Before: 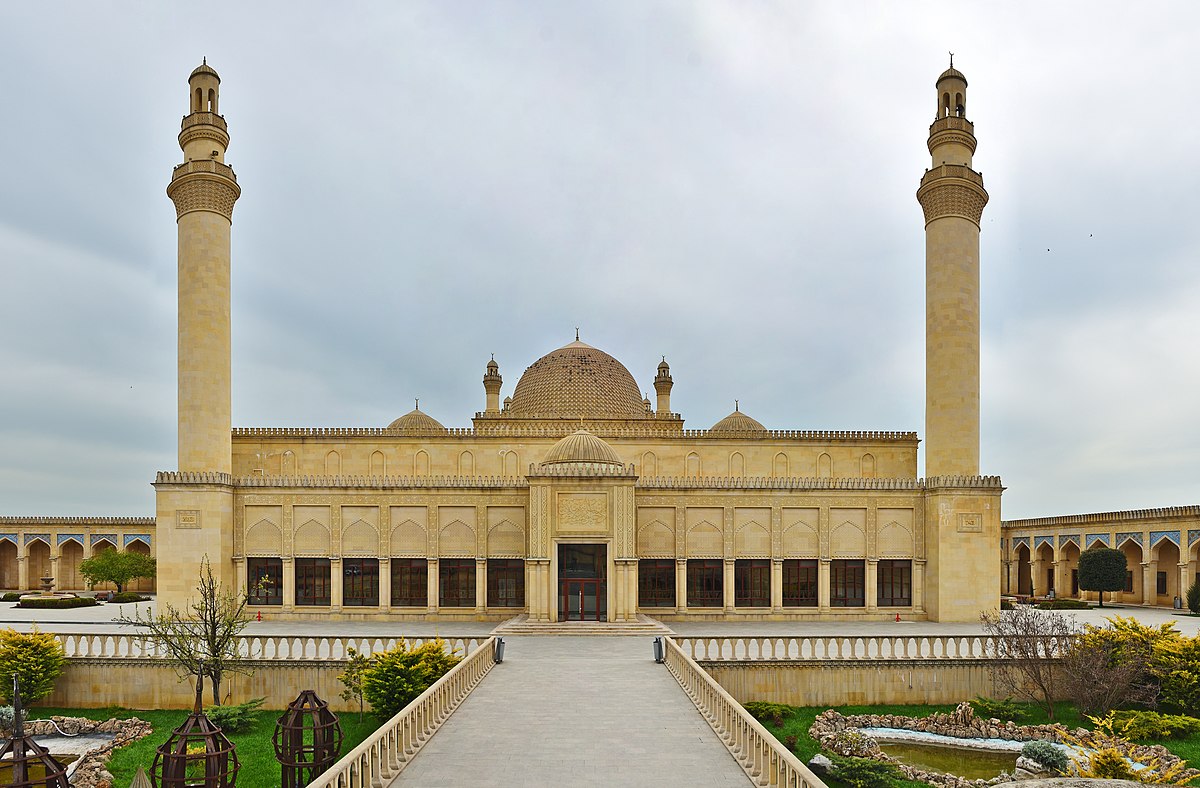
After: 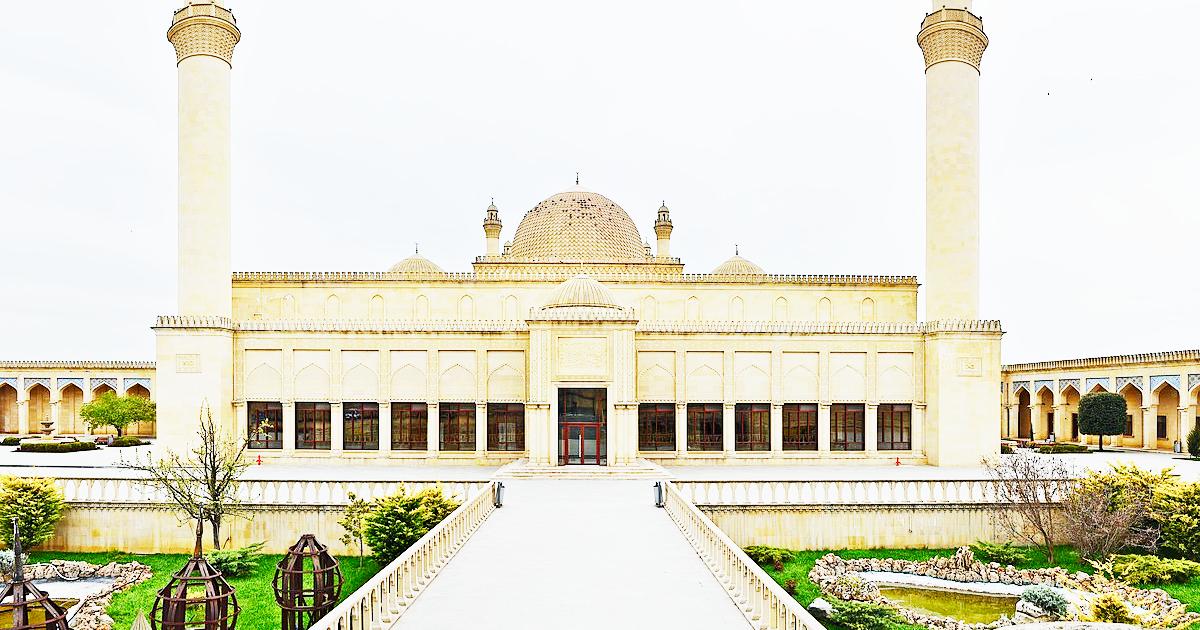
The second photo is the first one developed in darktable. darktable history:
sigmoid: contrast 2, skew -0.2, preserve hue 0%, red attenuation 0.1, red rotation 0.035, green attenuation 0.1, green rotation -0.017, blue attenuation 0.15, blue rotation -0.052, base primaries Rec2020
crop and rotate: top 19.998%
exposure: black level correction 0.001, exposure 2 EV, compensate highlight preservation false
white balance: red 0.954, blue 1.079
